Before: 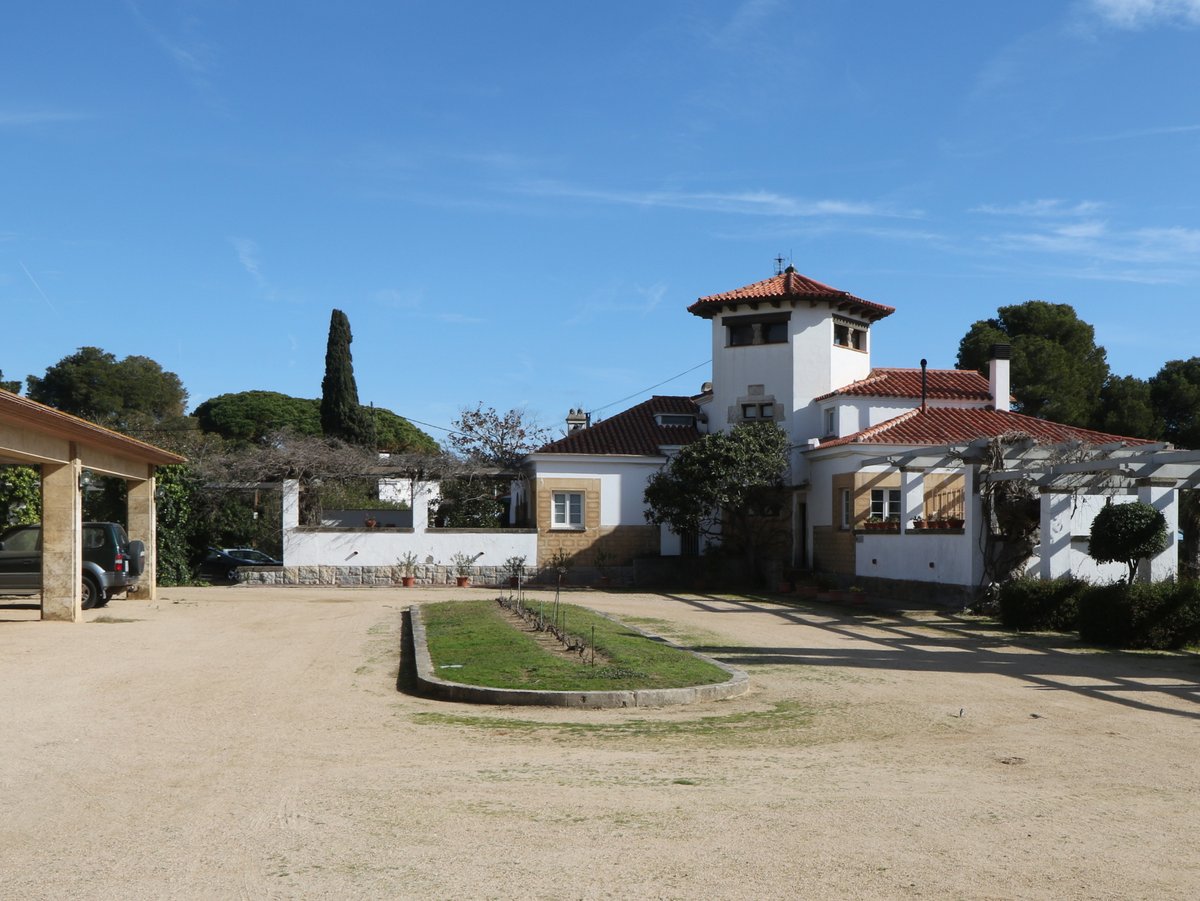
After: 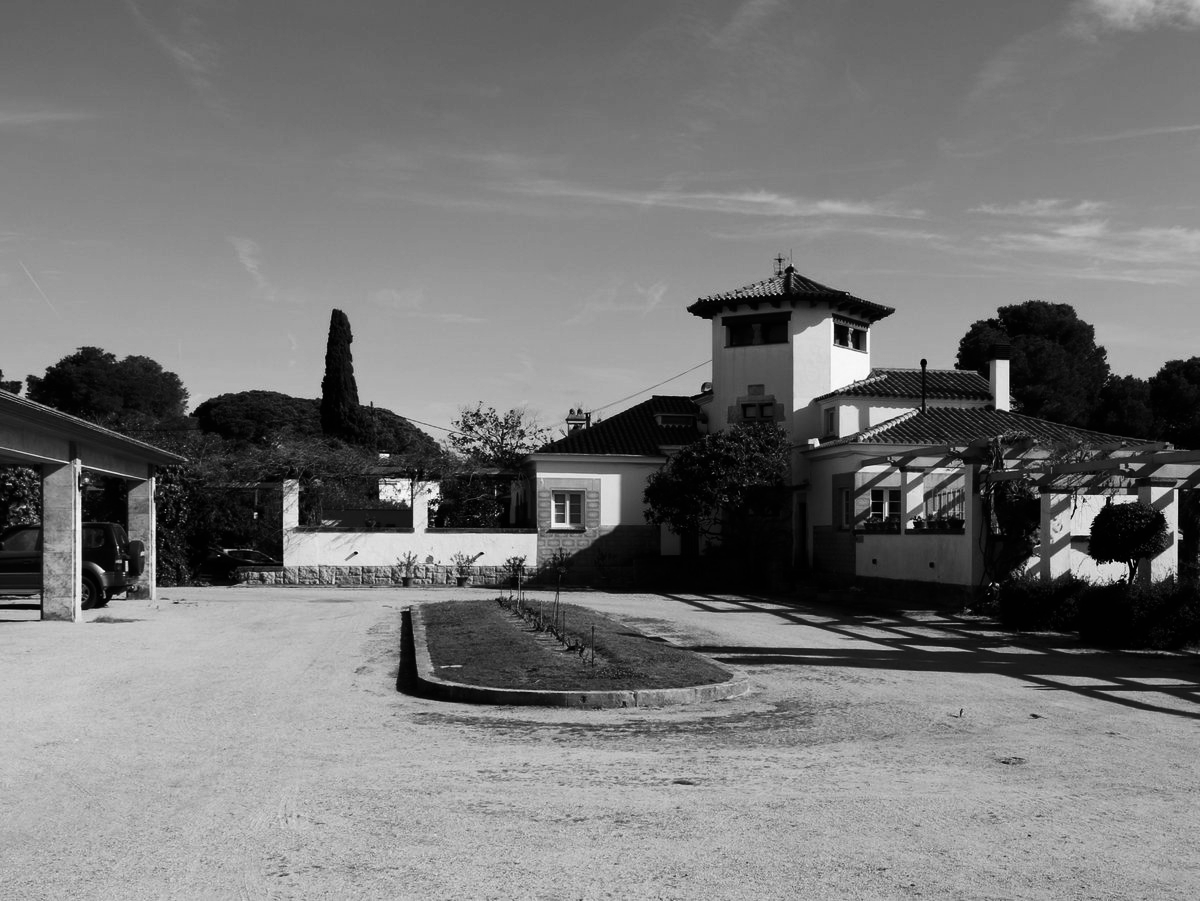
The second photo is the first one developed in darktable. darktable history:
contrast brightness saturation: contrast 0.19, brightness -0.24, saturation 0.11
monochrome: on, module defaults
